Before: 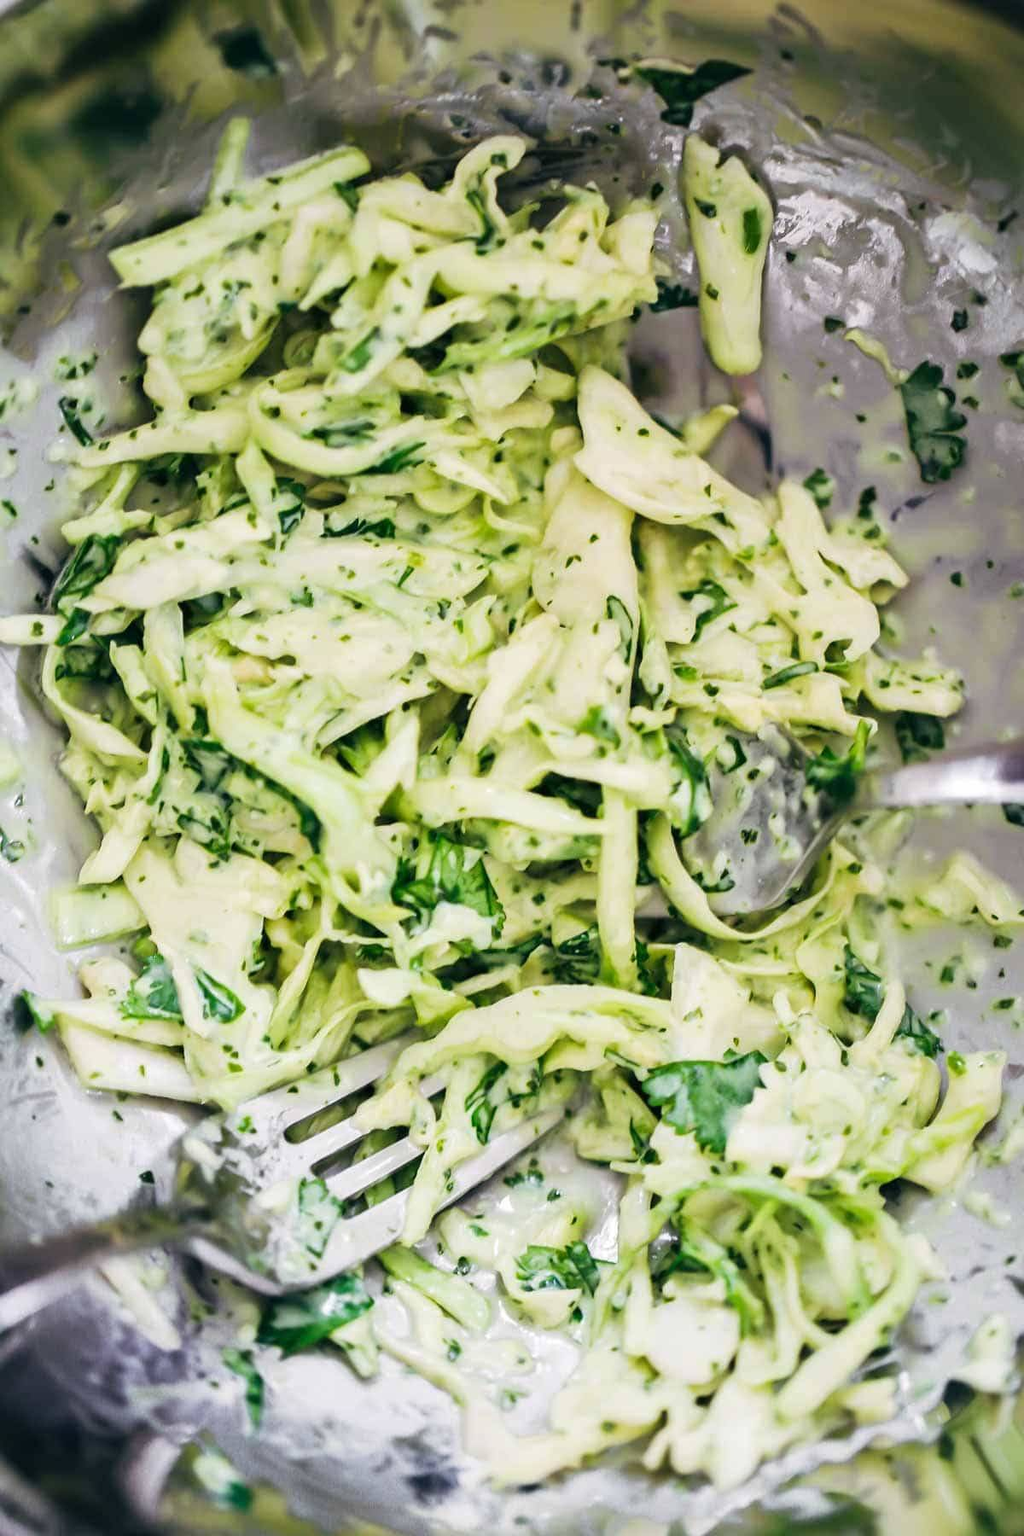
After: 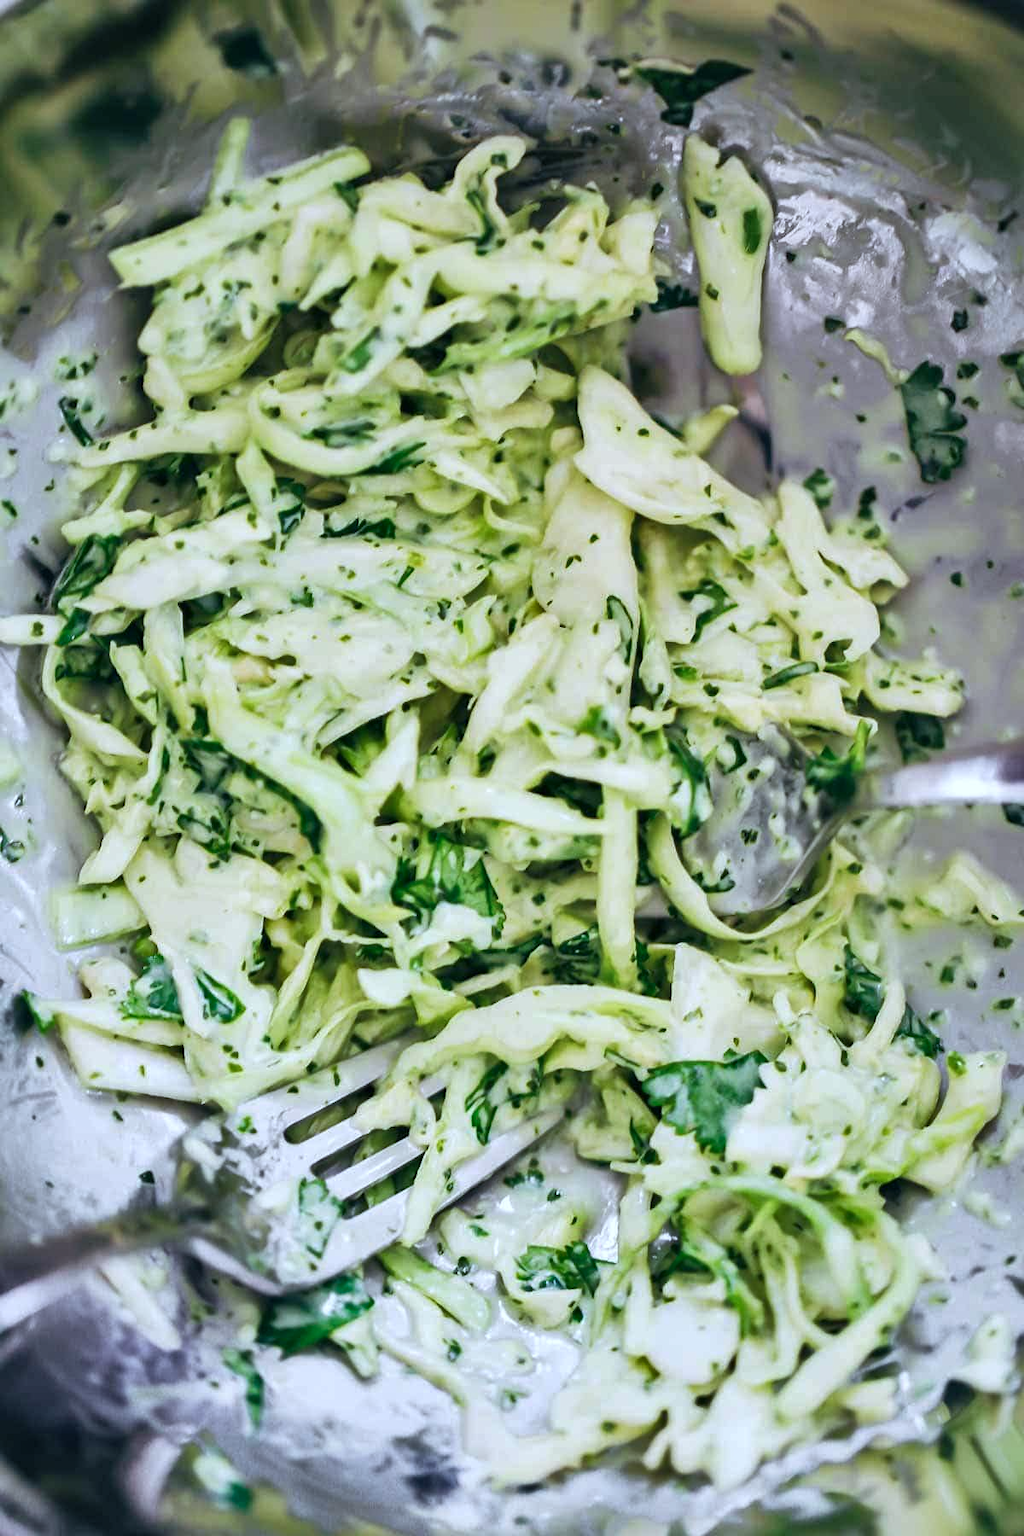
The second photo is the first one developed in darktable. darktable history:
color calibration: x 0.37, y 0.382, temperature 4317.77 K
shadows and highlights: soften with gaussian
contrast brightness saturation: saturation -0.067
